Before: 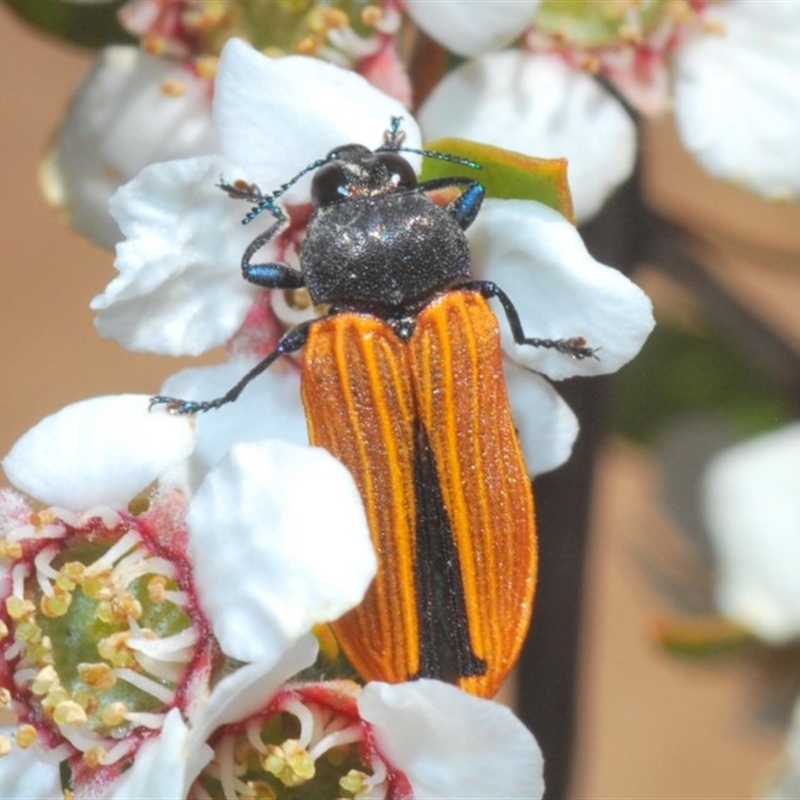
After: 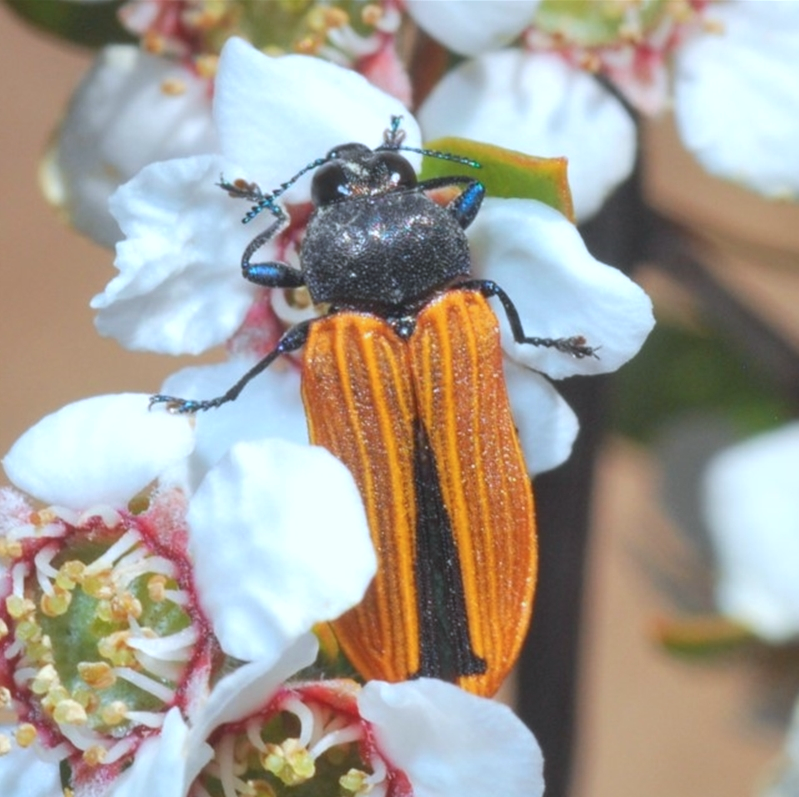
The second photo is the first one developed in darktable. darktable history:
crop: top 0.173%, bottom 0.186%
color calibration: x 0.368, y 0.376, temperature 4353.77 K
